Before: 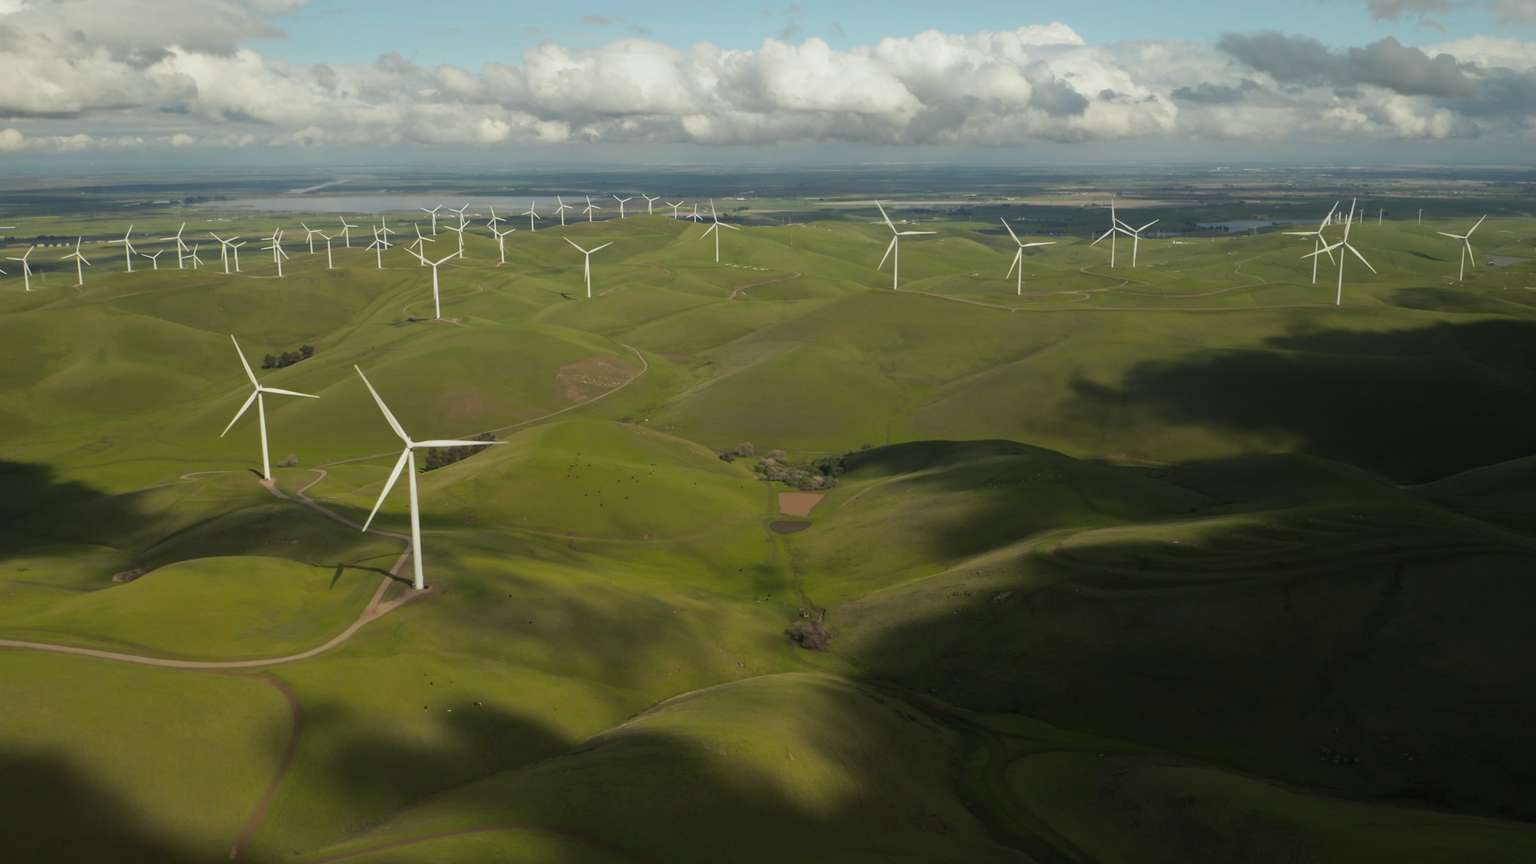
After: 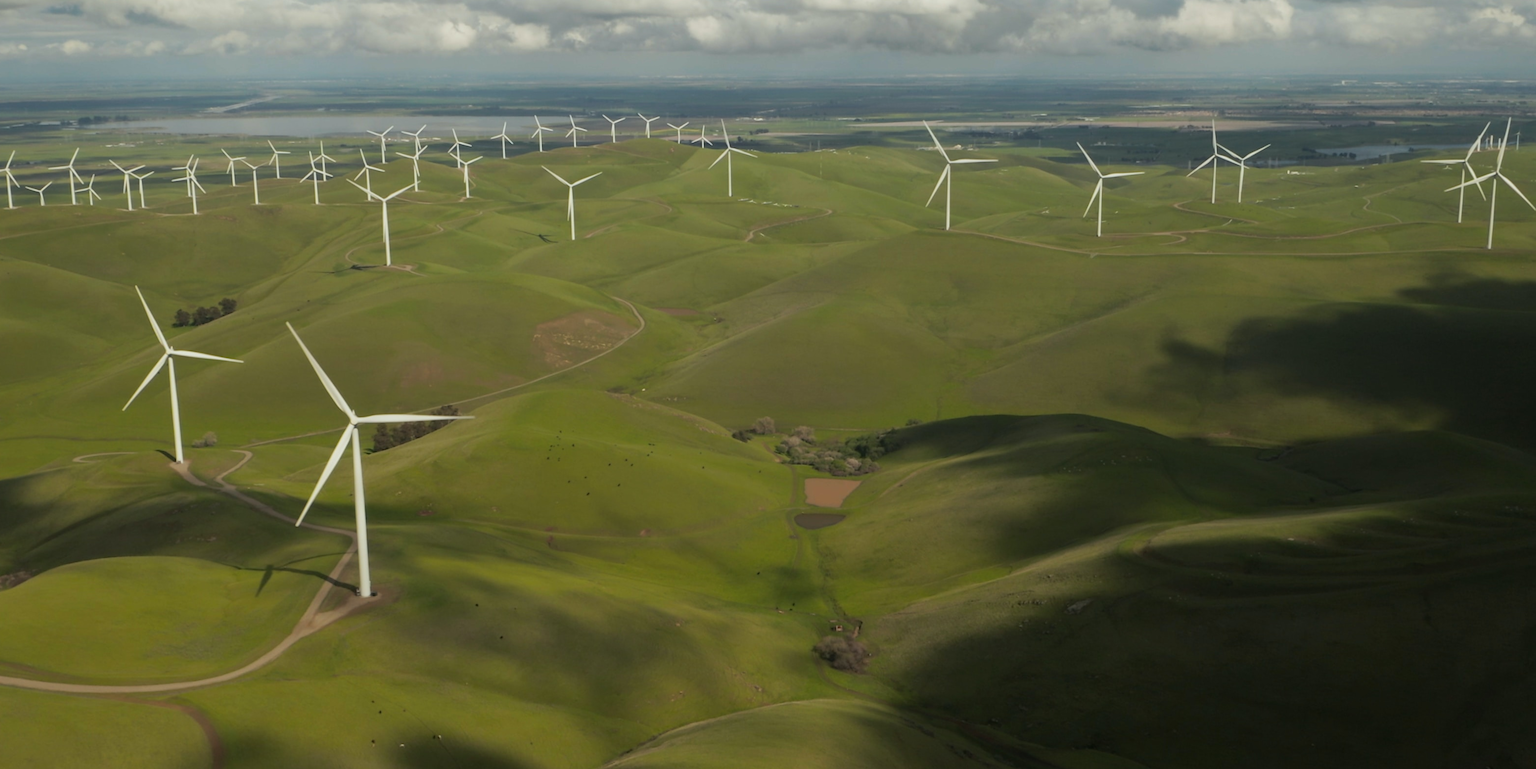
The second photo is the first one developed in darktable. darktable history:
crop: left 7.88%, top 11.774%, right 10.36%, bottom 15.438%
